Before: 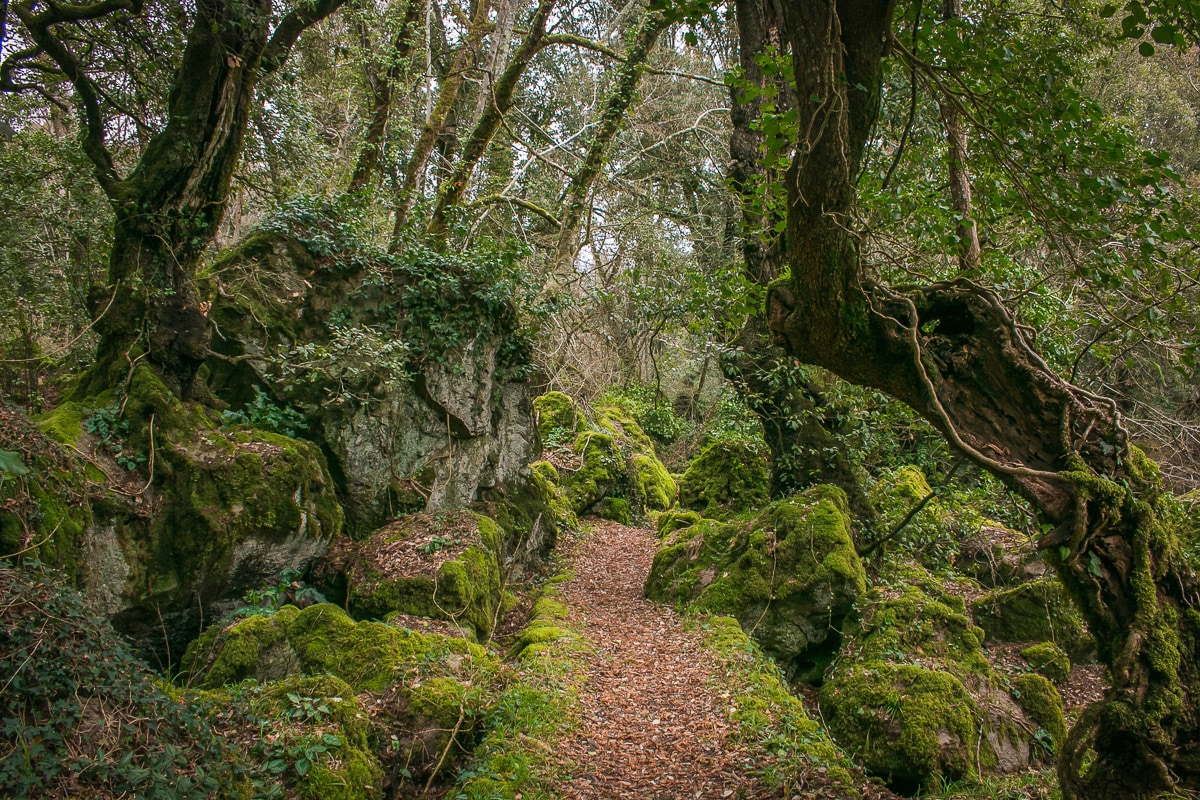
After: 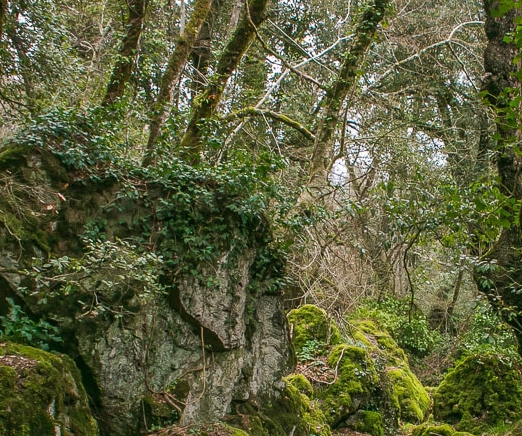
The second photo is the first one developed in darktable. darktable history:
crop: left 20.555%, top 10.894%, right 35.895%, bottom 34.519%
